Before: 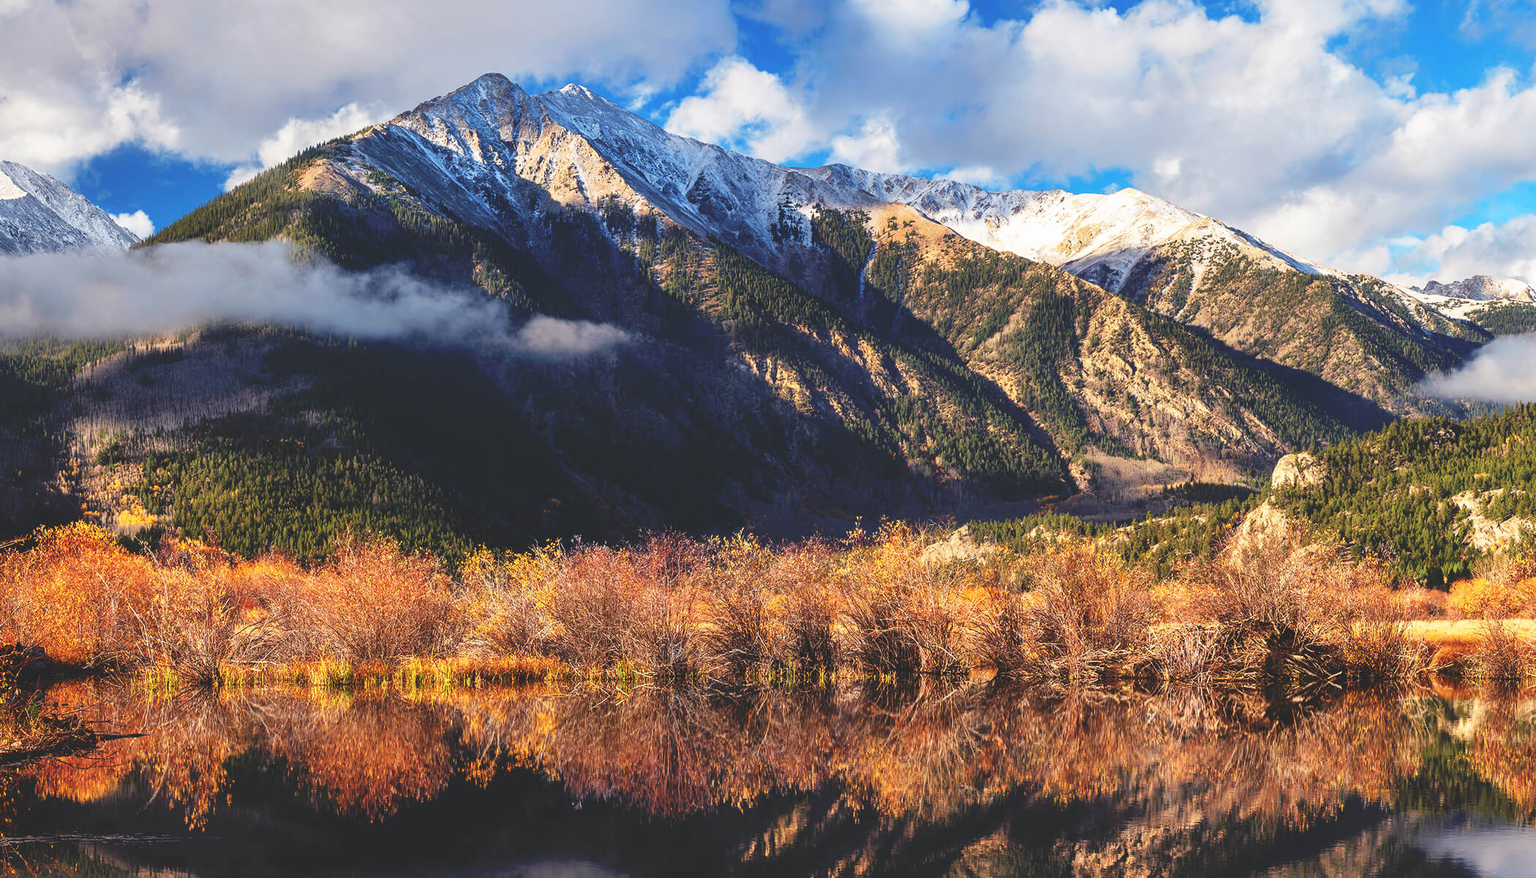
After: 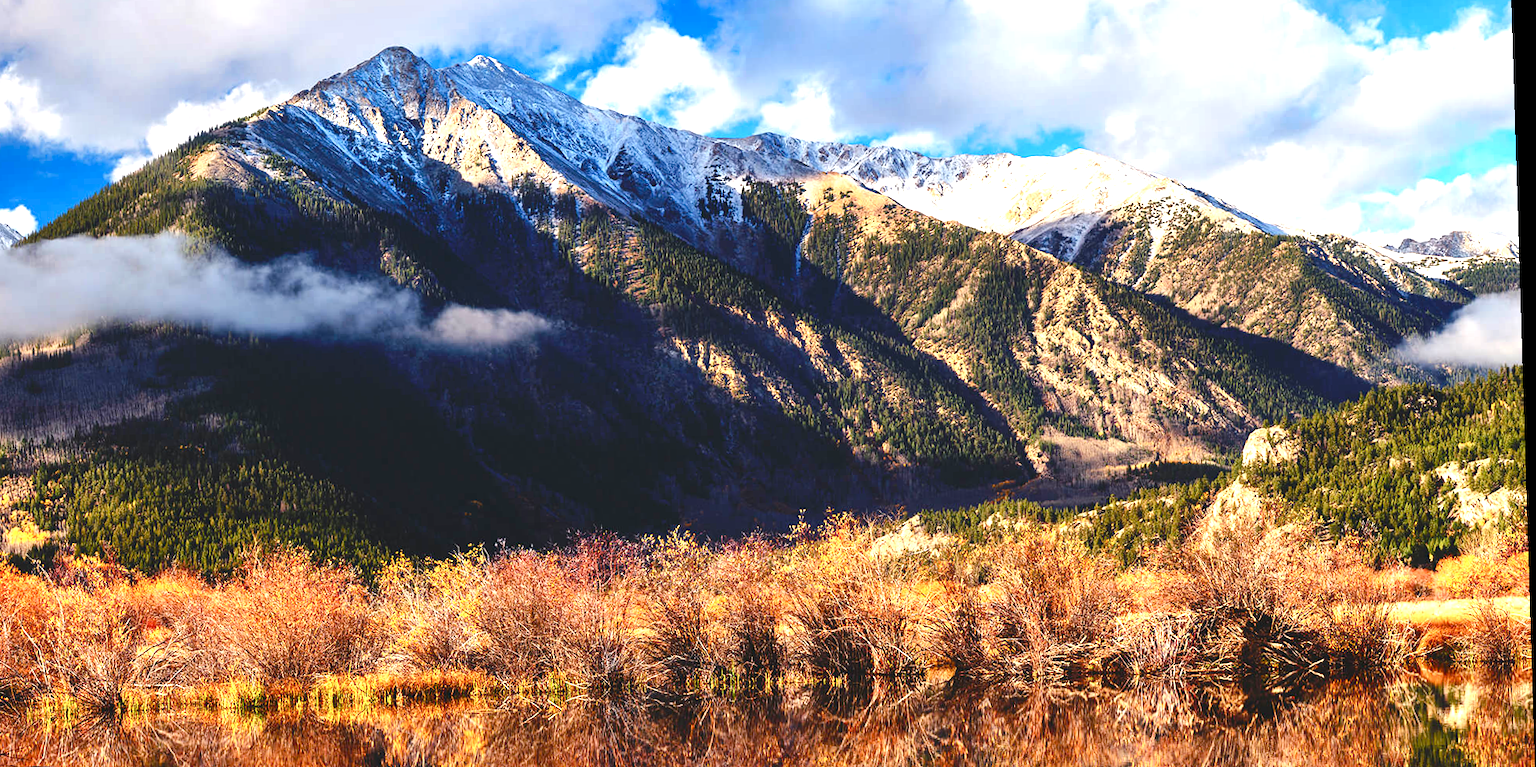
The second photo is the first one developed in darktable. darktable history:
color balance rgb: perceptual saturation grading › global saturation 20%, perceptual saturation grading › highlights -25%, perceptual saturation grading › shadows 50%
rotate and perspective: rotation -1.77°, lens shift (horizontal) 0.004, automatic cropping off
tone equalizer: -8 EV -0.75 EV, -7 EV -0.7 EV, -6 EV -0.6 EV, -5 EV -0.4 EV, -3 EV 0.4 EV, -2 EV 0.6 EV, -1 EV 0.7 EV, +0 EV 0.75 EV, edges refinement/feathering 500, mask exposure compensation -1.57 EV, preserve details no
crop: left 8.155%, top 6.611%, bottom 15.385%
